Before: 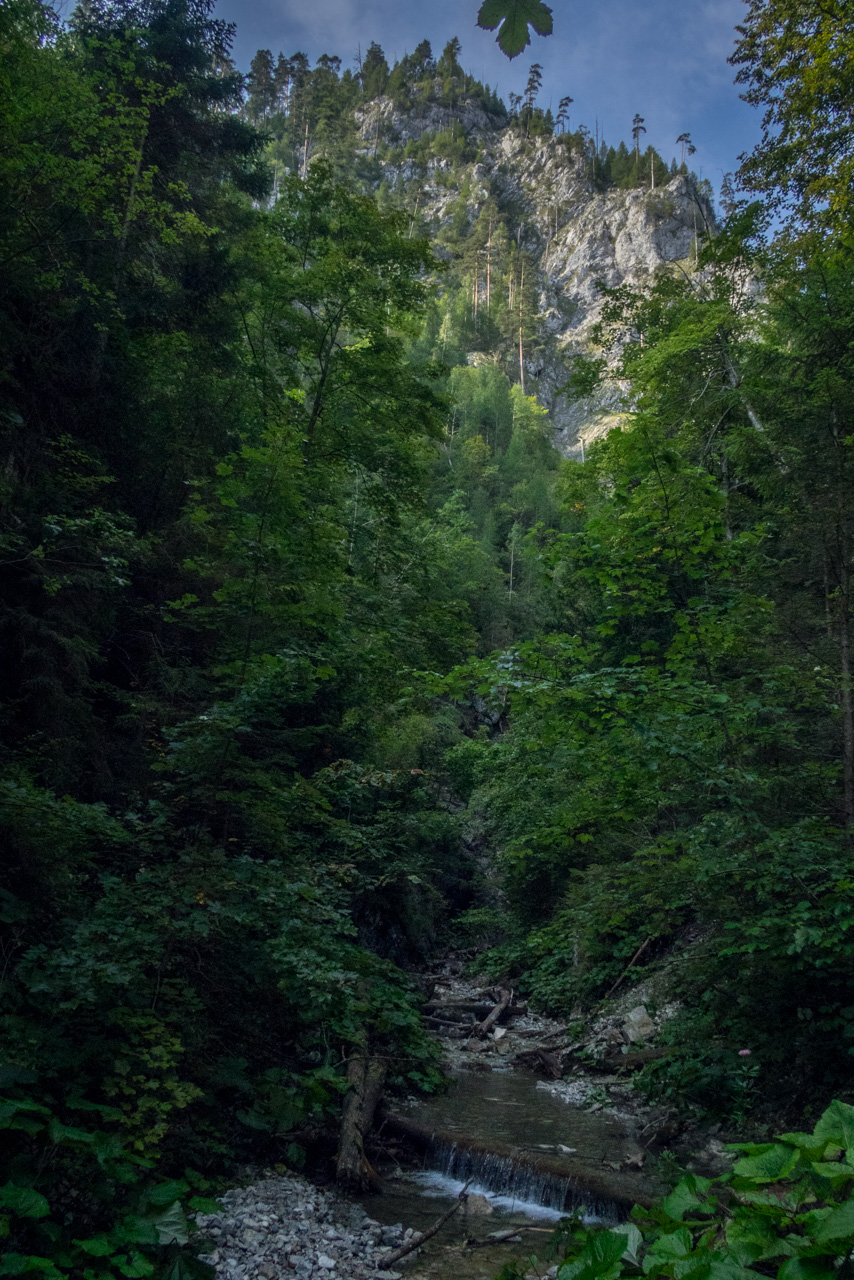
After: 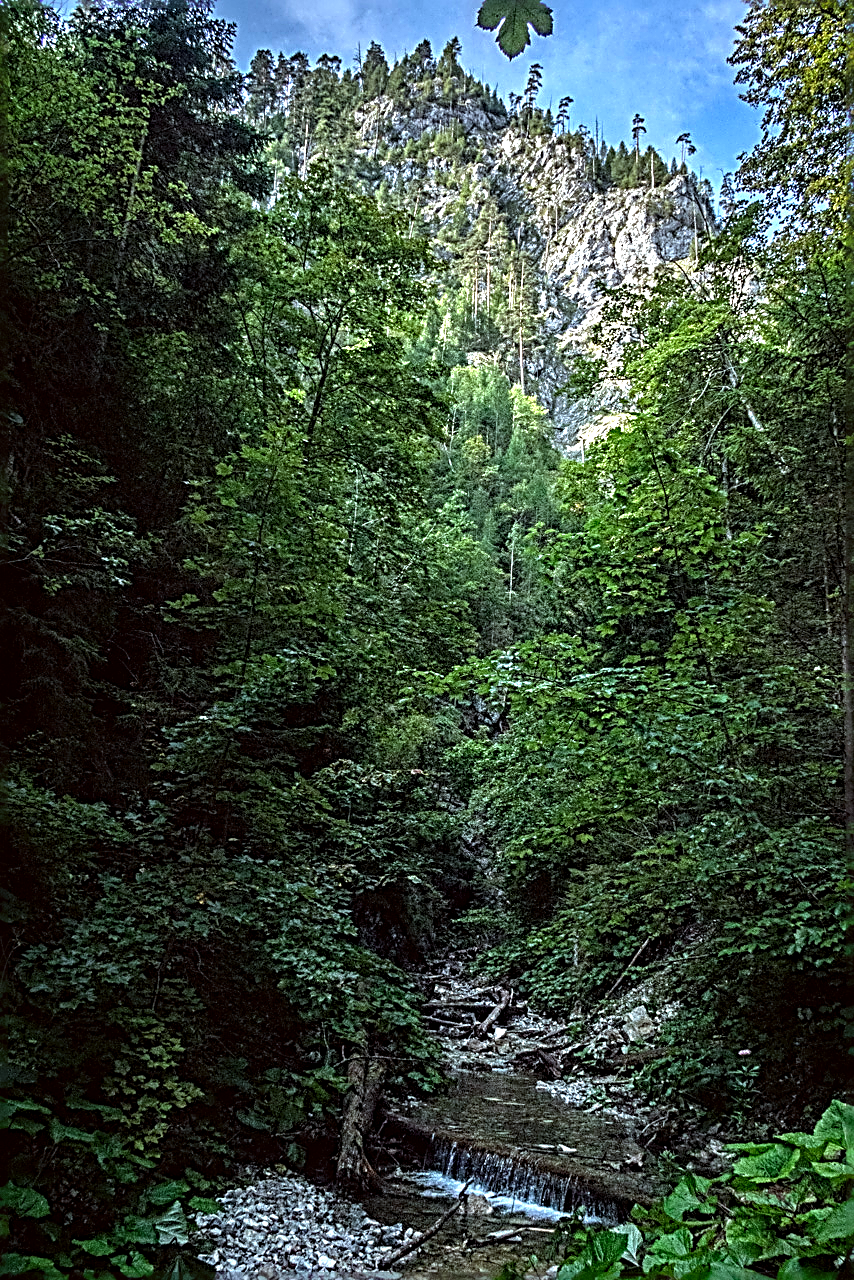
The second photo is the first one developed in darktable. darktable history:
sharpen: radius 3.17, amount 1.736
local contrast: on, module defaults
color correction: highlights a* -3.37, highlights b* -6.16, shadows a* 3.07, shadows b* 5.53
exposure: black level correction 0, exposure 0.698 EV, compensate highlight preservation false
tone equalizer: -8 EV -0.743 EV, -7 EV -0.706 EV, -6 EV -0.629 EV, -5 EV -0.421 EV, -3 EV 0.367 EV, -2 EV 0.6 EV, -1 EV 0.694 EV, +0 EV 0.778 EV
haze removal: compatibility mode true
